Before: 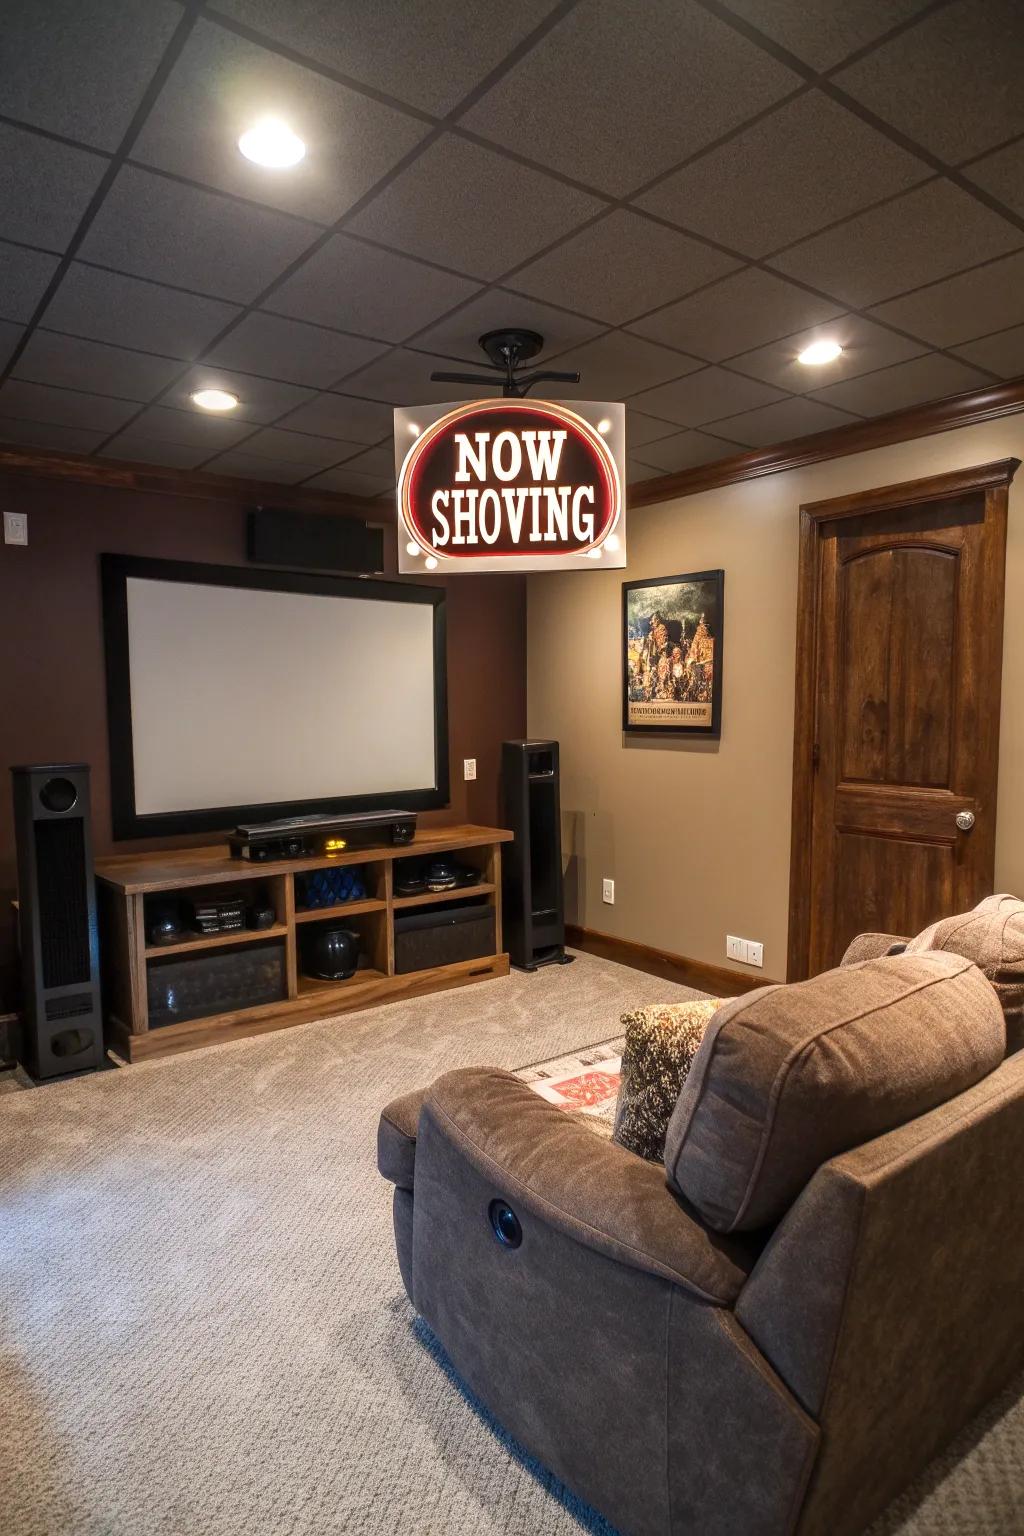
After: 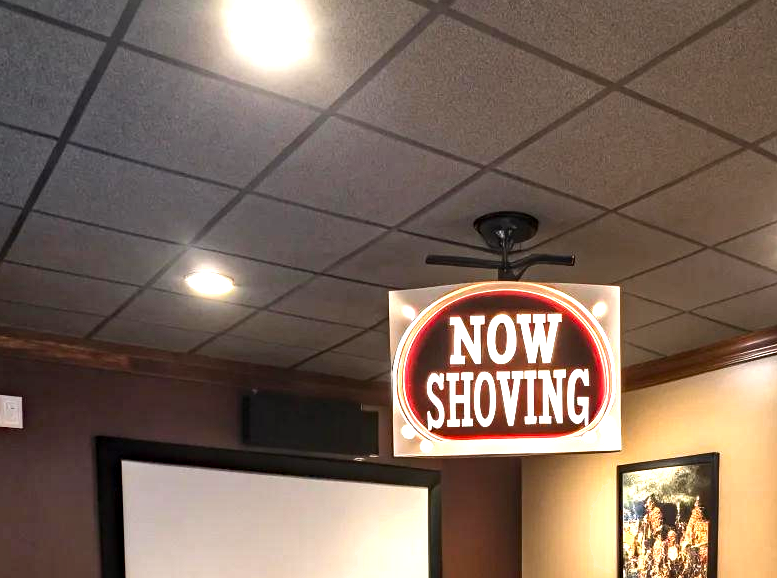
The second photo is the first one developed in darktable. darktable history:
haze removal: compatibility mode true, adaptive false
shadows and highlights: low approximation 0.01, soften with gaussian
tone equalizer: -8 EV -0.391 EV, -7 EV -0.359 EV, -6 EV -0.331 EV, -5 EV -0.184 EV, -3 EV 0.241 EV, -2 EV 0.321 EV, -1 EV 0.381 EV, +0 EV 0.421 EV, edges refinement/feathering 500, mask exposure compensation -1.24 EV, preserve details no
exposure: black level correction -0.001, exposure 0.907 EV, compensate highlight preservation false
crop: left 0.521%, top 7.647%, right 23.59%, bottom 54.66%
